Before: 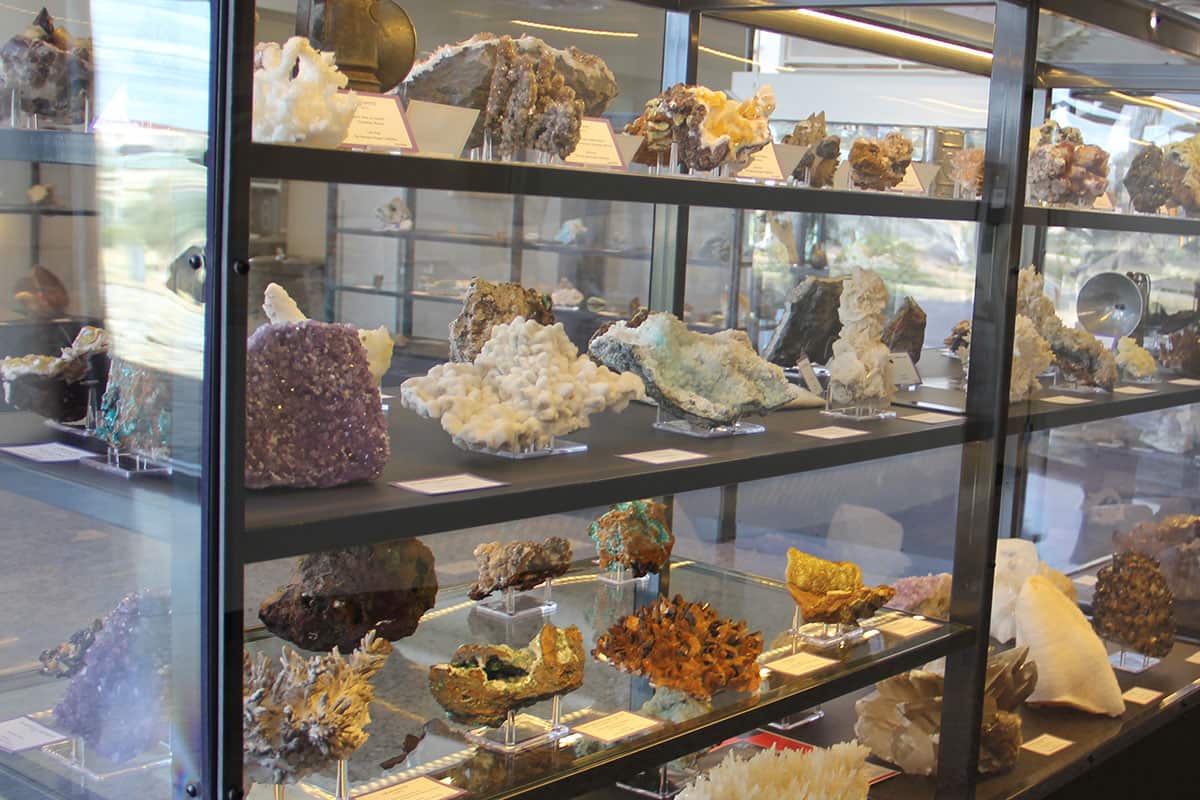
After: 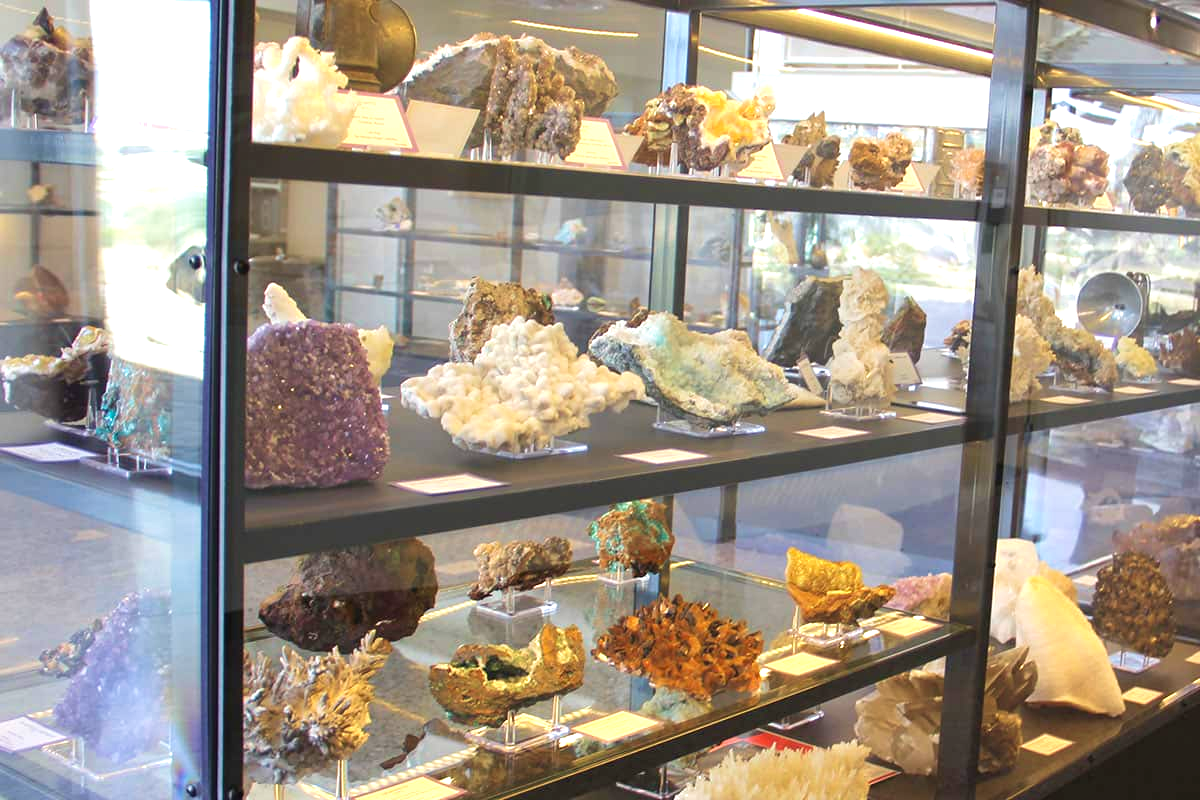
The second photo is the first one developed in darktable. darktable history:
local contrast: mode bilateral grid, contrast 100, coarseness 100, detail 90%, midtone range 0.2
velvia: on, module defaults
exposure: black level correction 0, exposure 0.693 EV, compensate highlight preservation false
